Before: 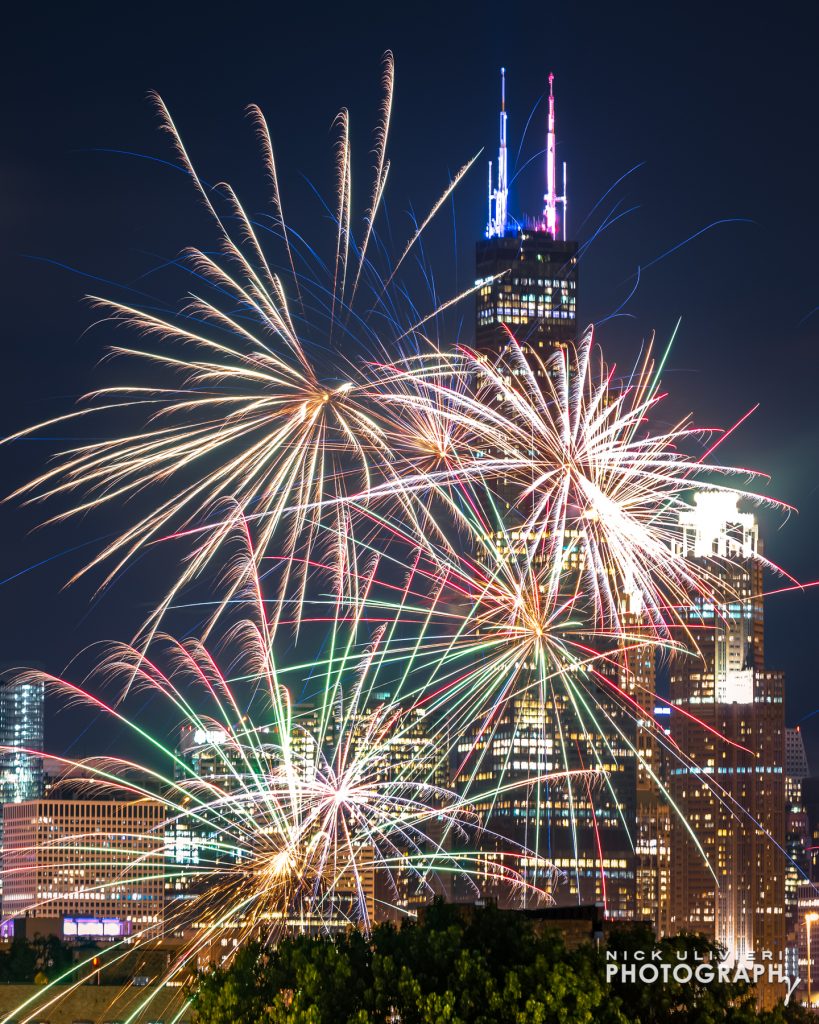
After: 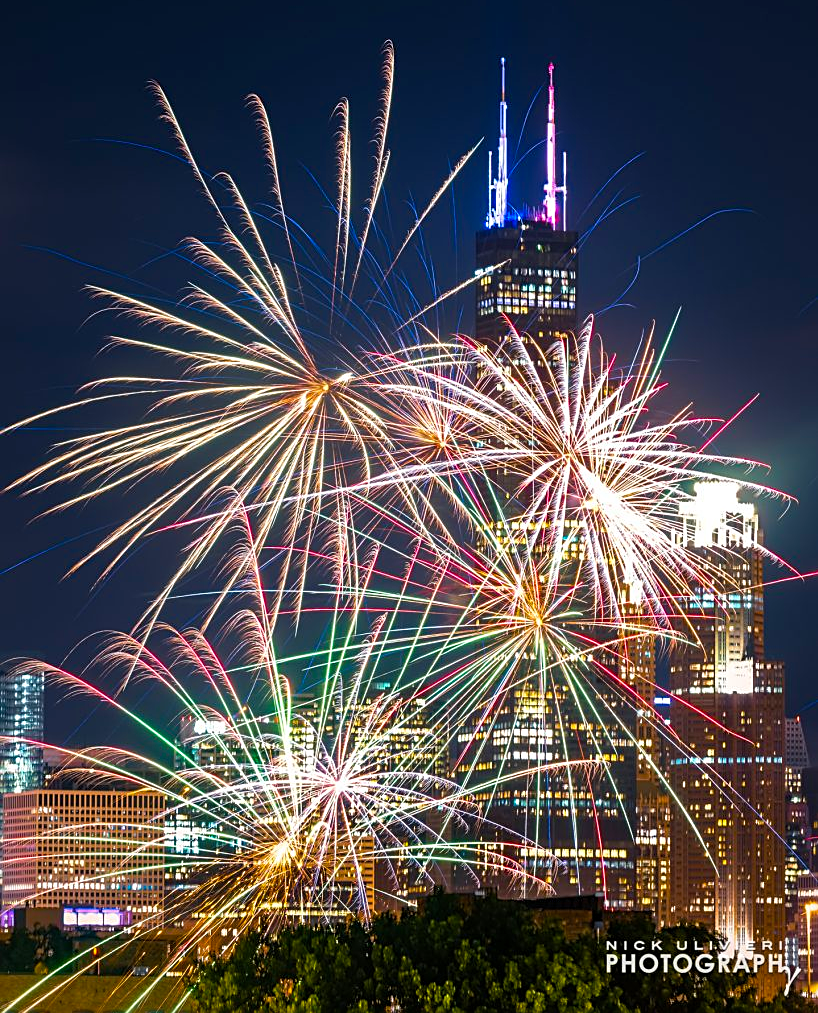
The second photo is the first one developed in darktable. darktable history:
crop: top 1.049%, right 0.001%
sharpen: on, module defaults
color balance rgb: perceptual saturation grading › global saturation 30%, global vibrance 20%
